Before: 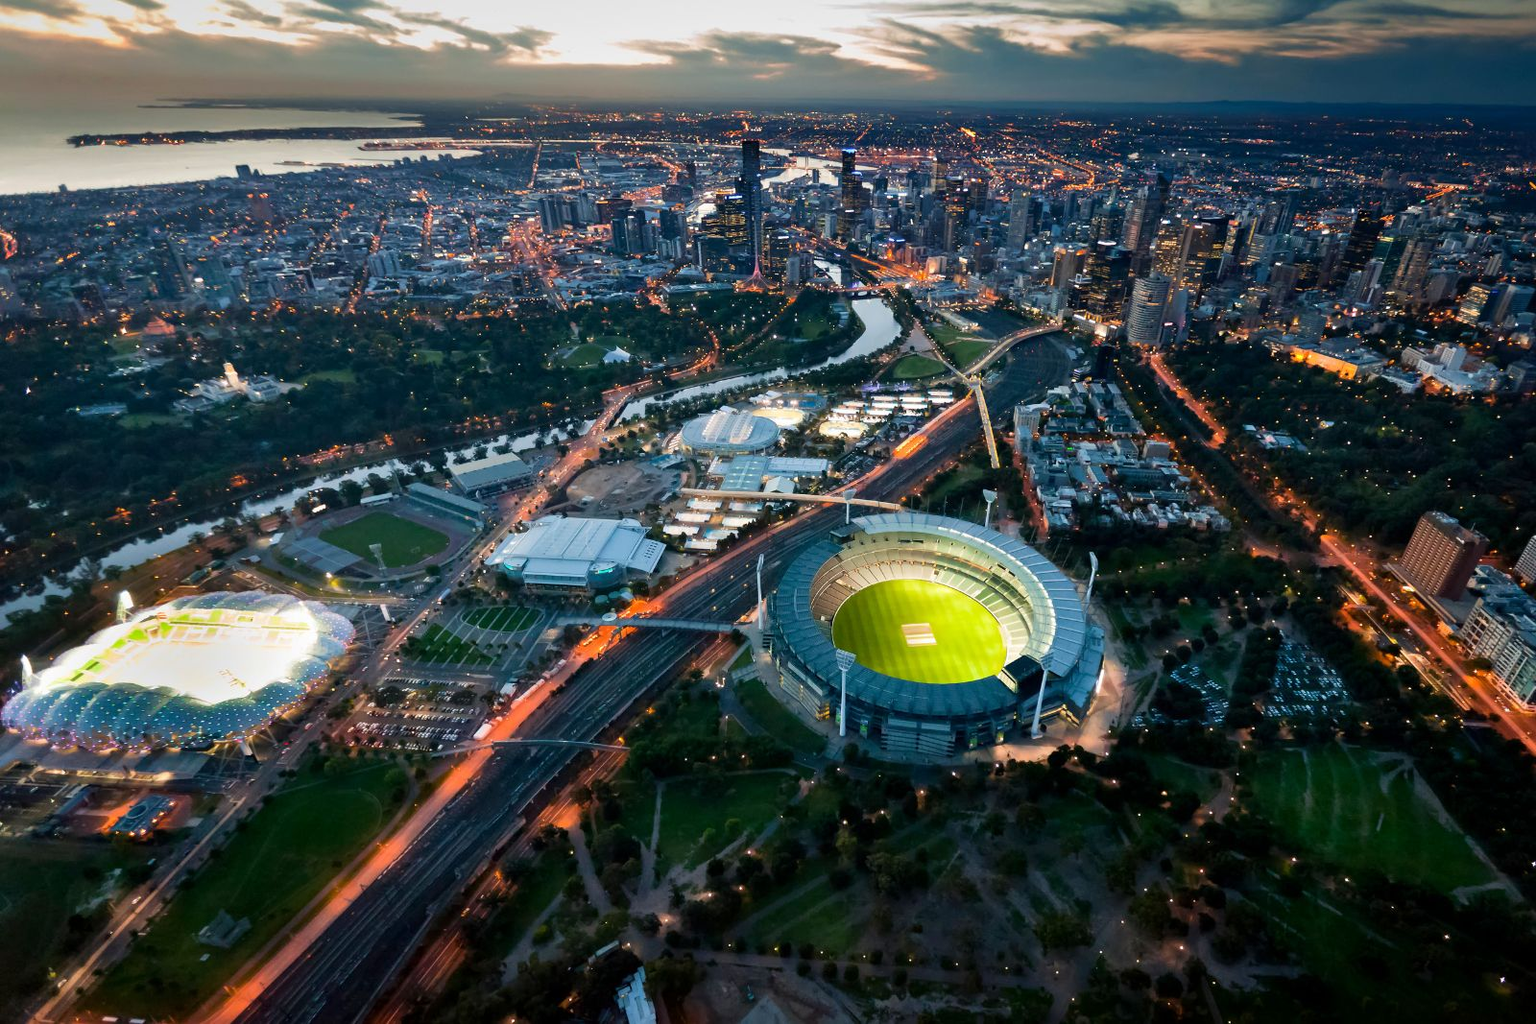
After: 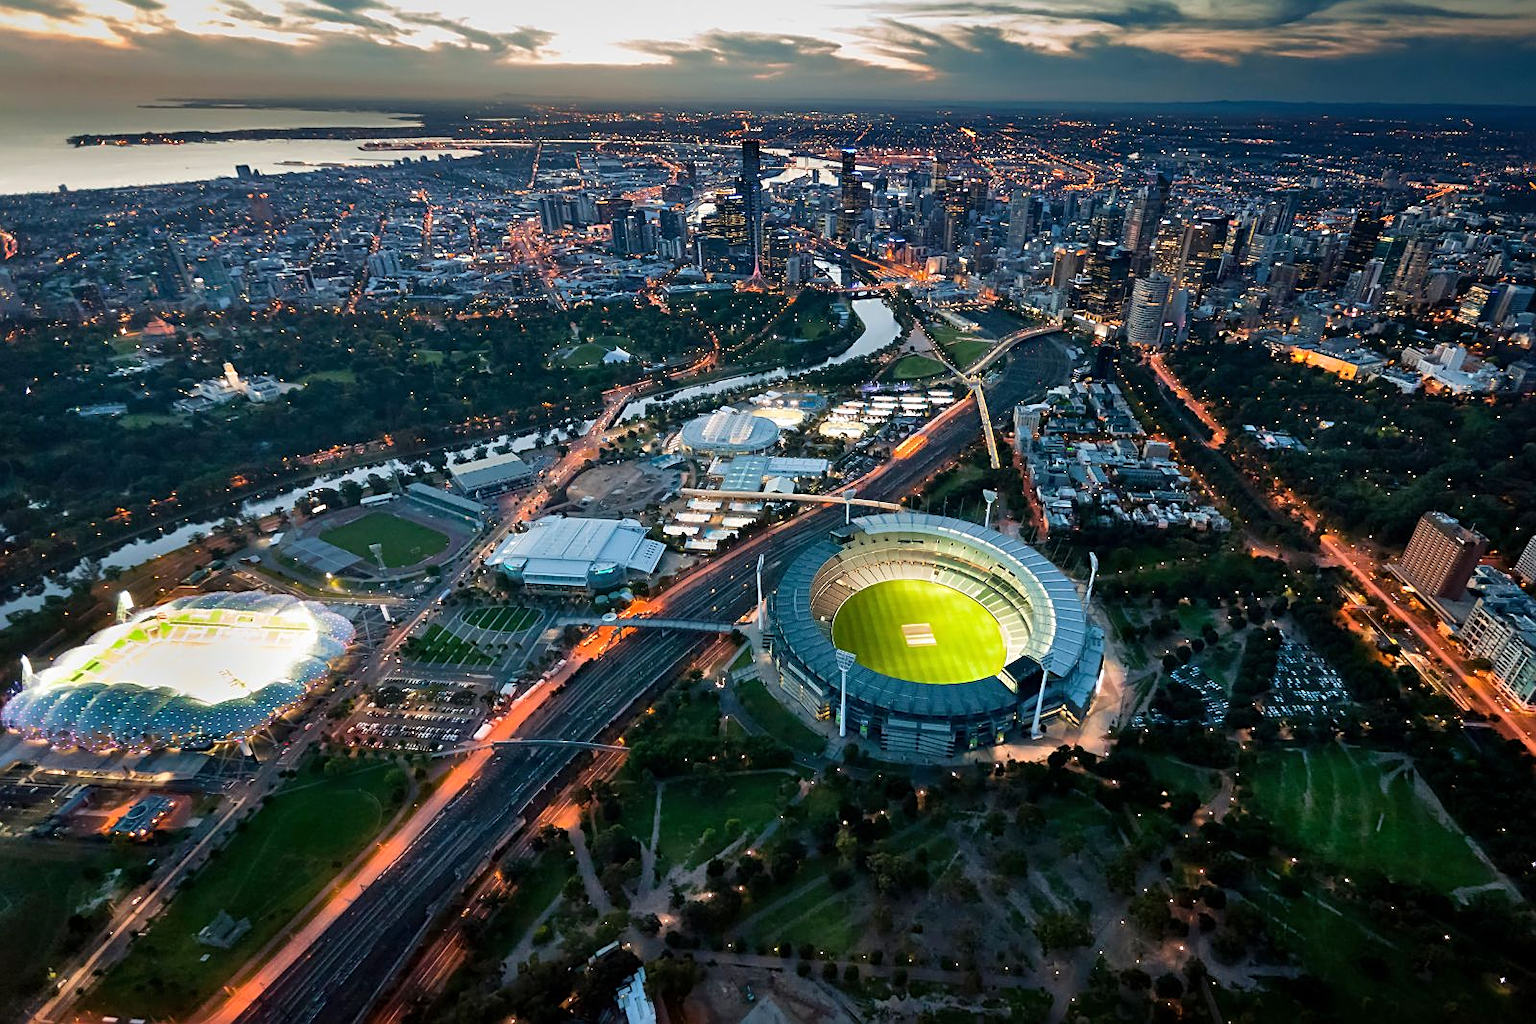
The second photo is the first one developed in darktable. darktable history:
sharpen: on, module defaults
shadows and highlights: shadows 30.86, highlights 0, soften with gaussian
